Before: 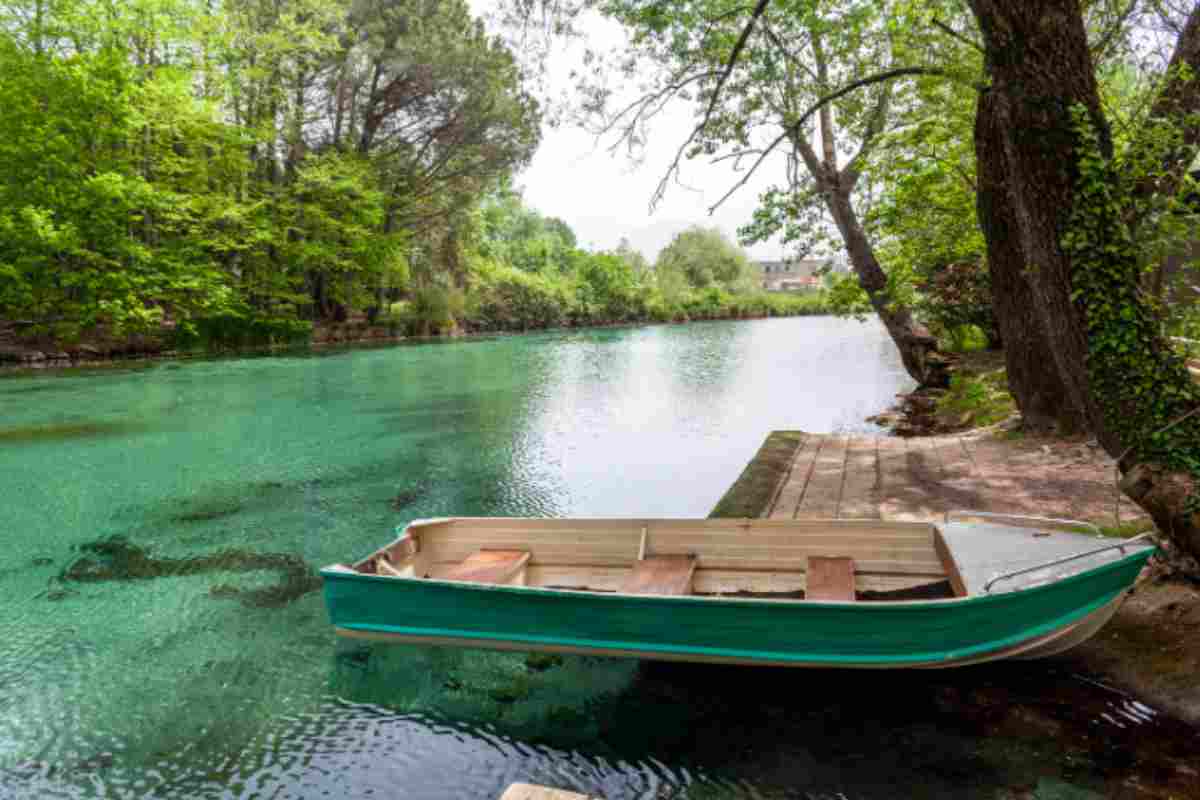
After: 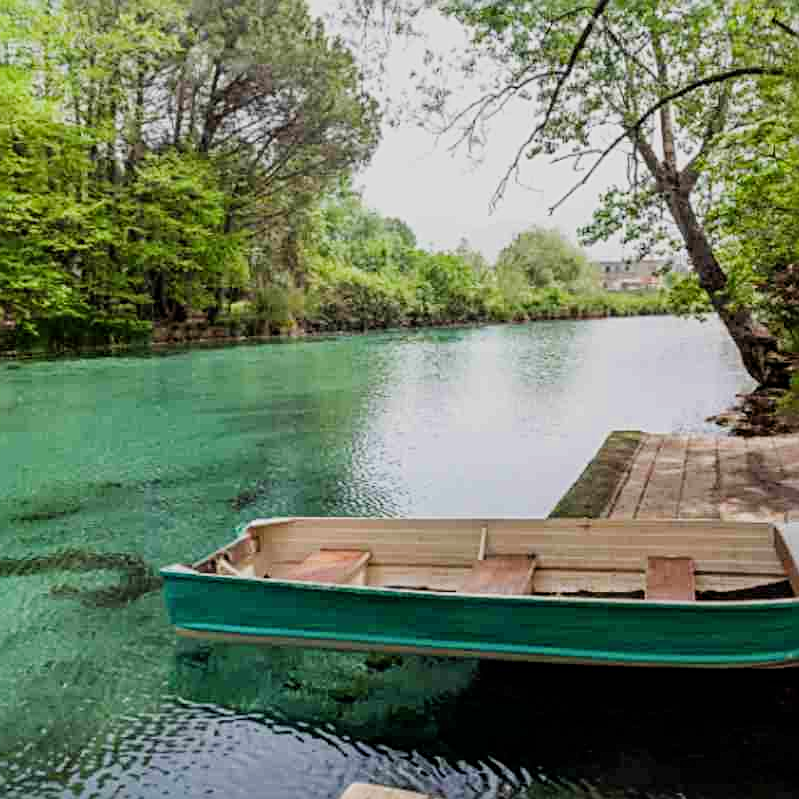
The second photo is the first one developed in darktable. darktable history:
sharpen: radius 2.543, amount 0.636
filmic rgb: white relative exposure 3.9 EV, hardness 4.26
crop and rotate: left 13.409%, right 19.924%
